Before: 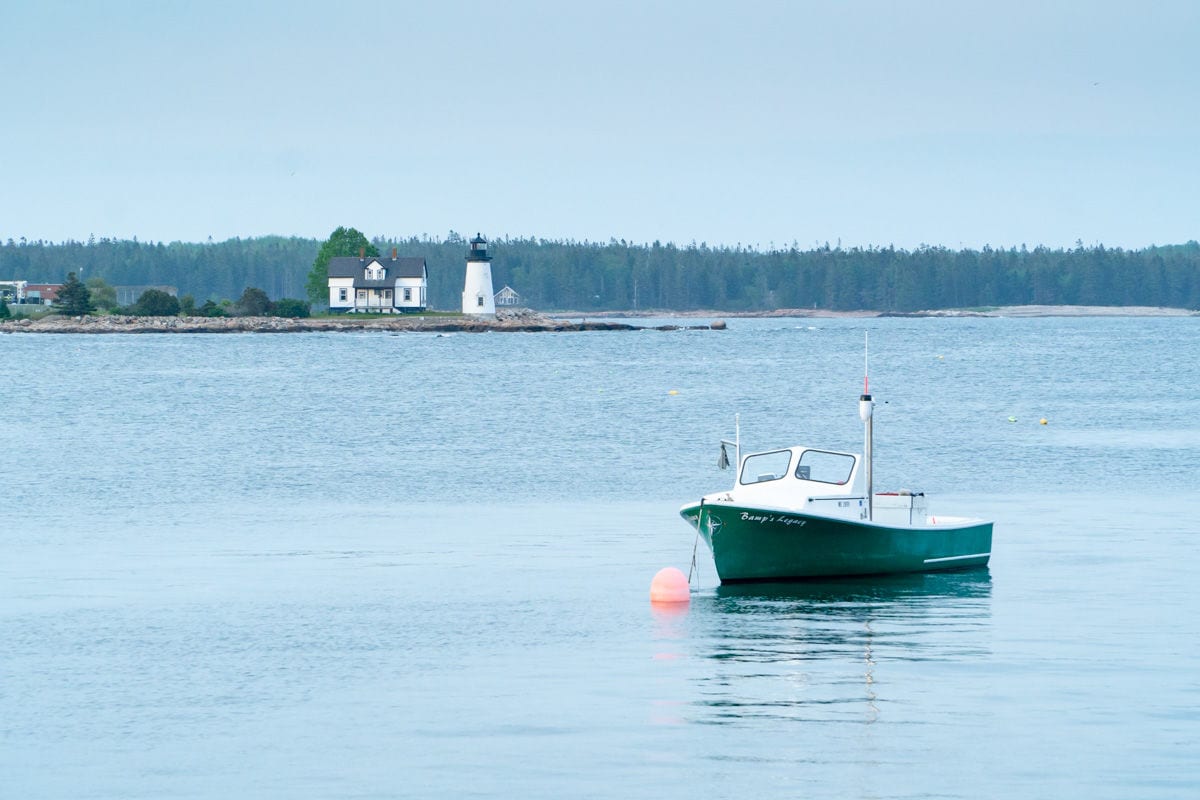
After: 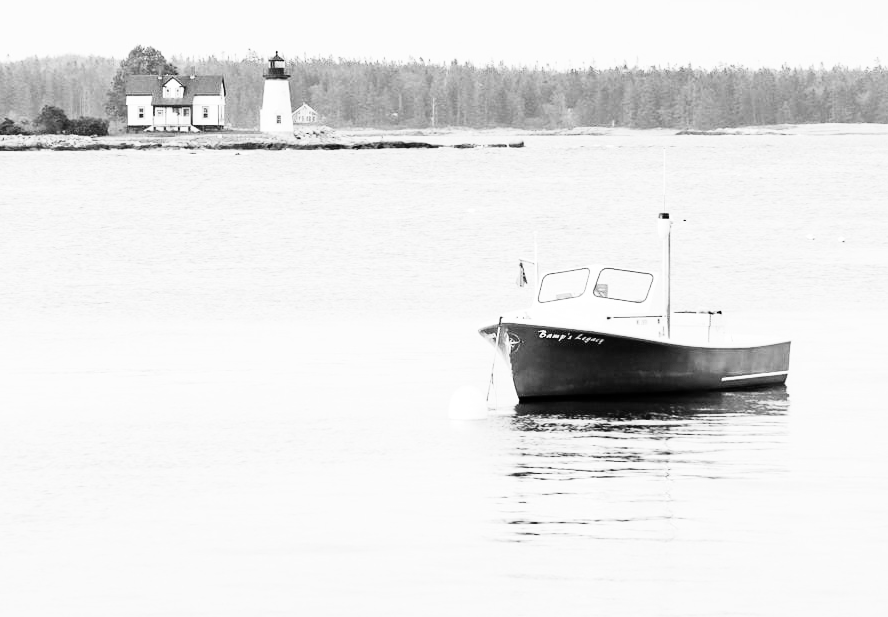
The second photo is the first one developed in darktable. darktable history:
color zones: curves: ch0 [(0.224, 0.526) (0.75, 0.5)]; ch1 [(0.055, 0.526) (0.224, 0.761) (0.377, 0.526) (0.75, 0.5)]
crop: left 16.871%, top 22.857%, right 9.116%
monochrome: on, module defaults
rgb curve: curves: ch0 [(0, 0) (0.21, 0.15) (0.24, 0.21) (0.5, 0.75) (0.75, 0.96) (0.89, 0.99) (1, 1)]; ch1 [(0, 0.02) (0.21, 0.13) (0.25, 0.2) (0.5, 0.67) (0.75, 0.9) (0.89, 0.97) (1, 1)]; ch2 [(0, 0.02) (0.21, 0.13) (0.25, 0.2) (0.5, 0.67) (0.75, 0.9) (0.89, 0.97) (1, 1)], compensate middle gray true
